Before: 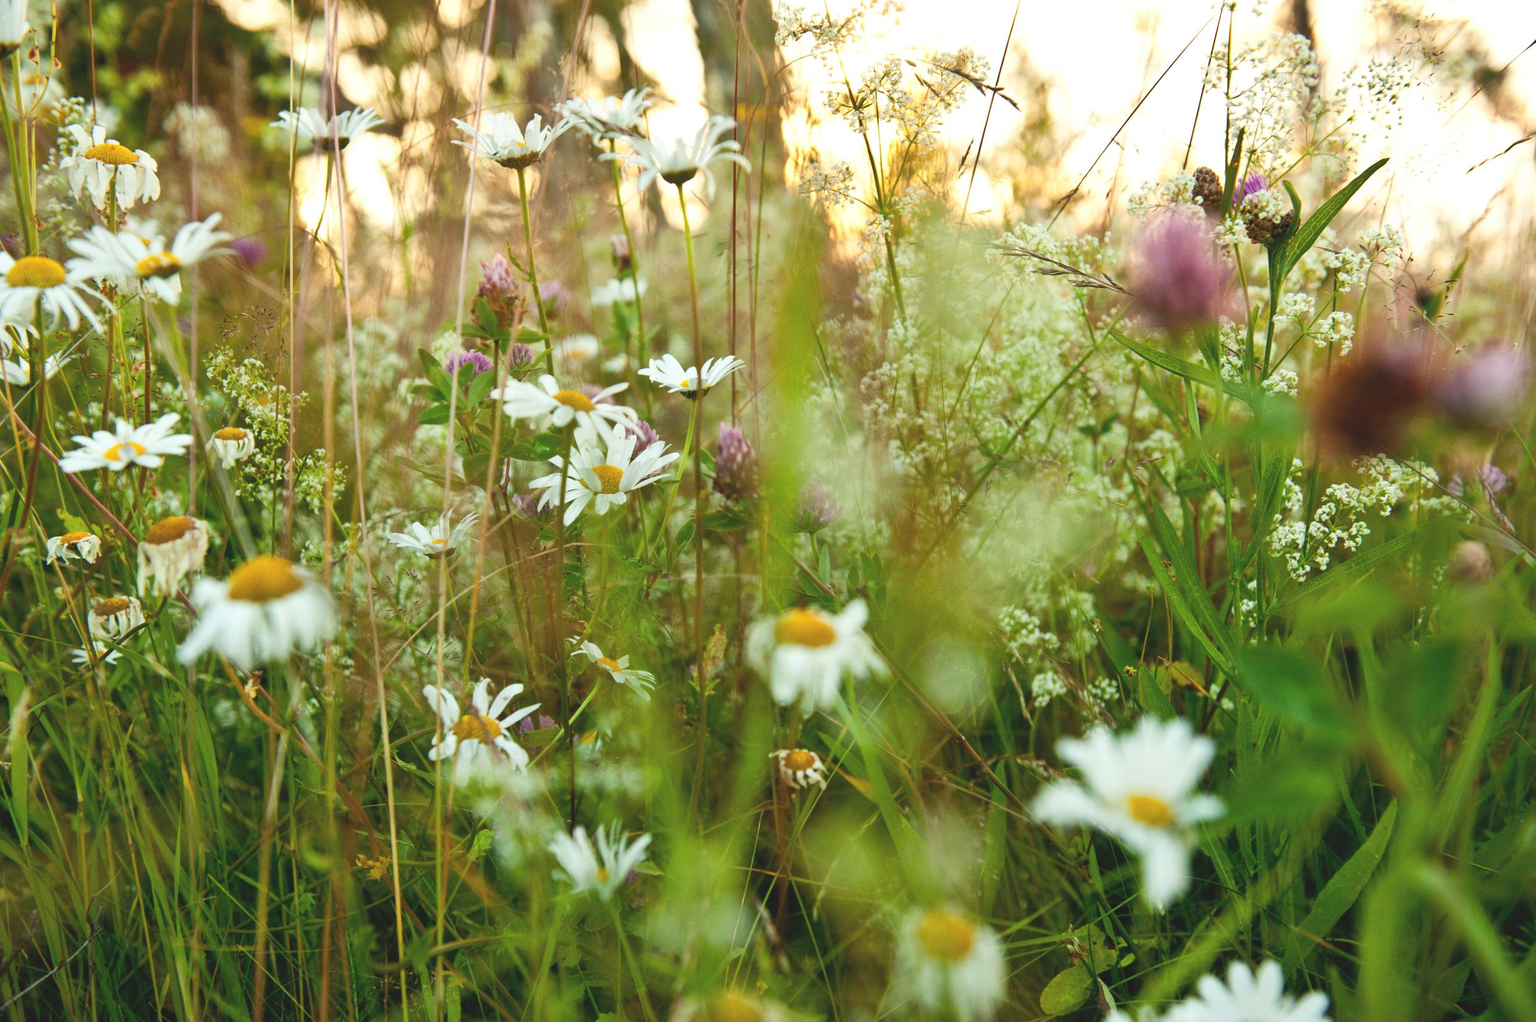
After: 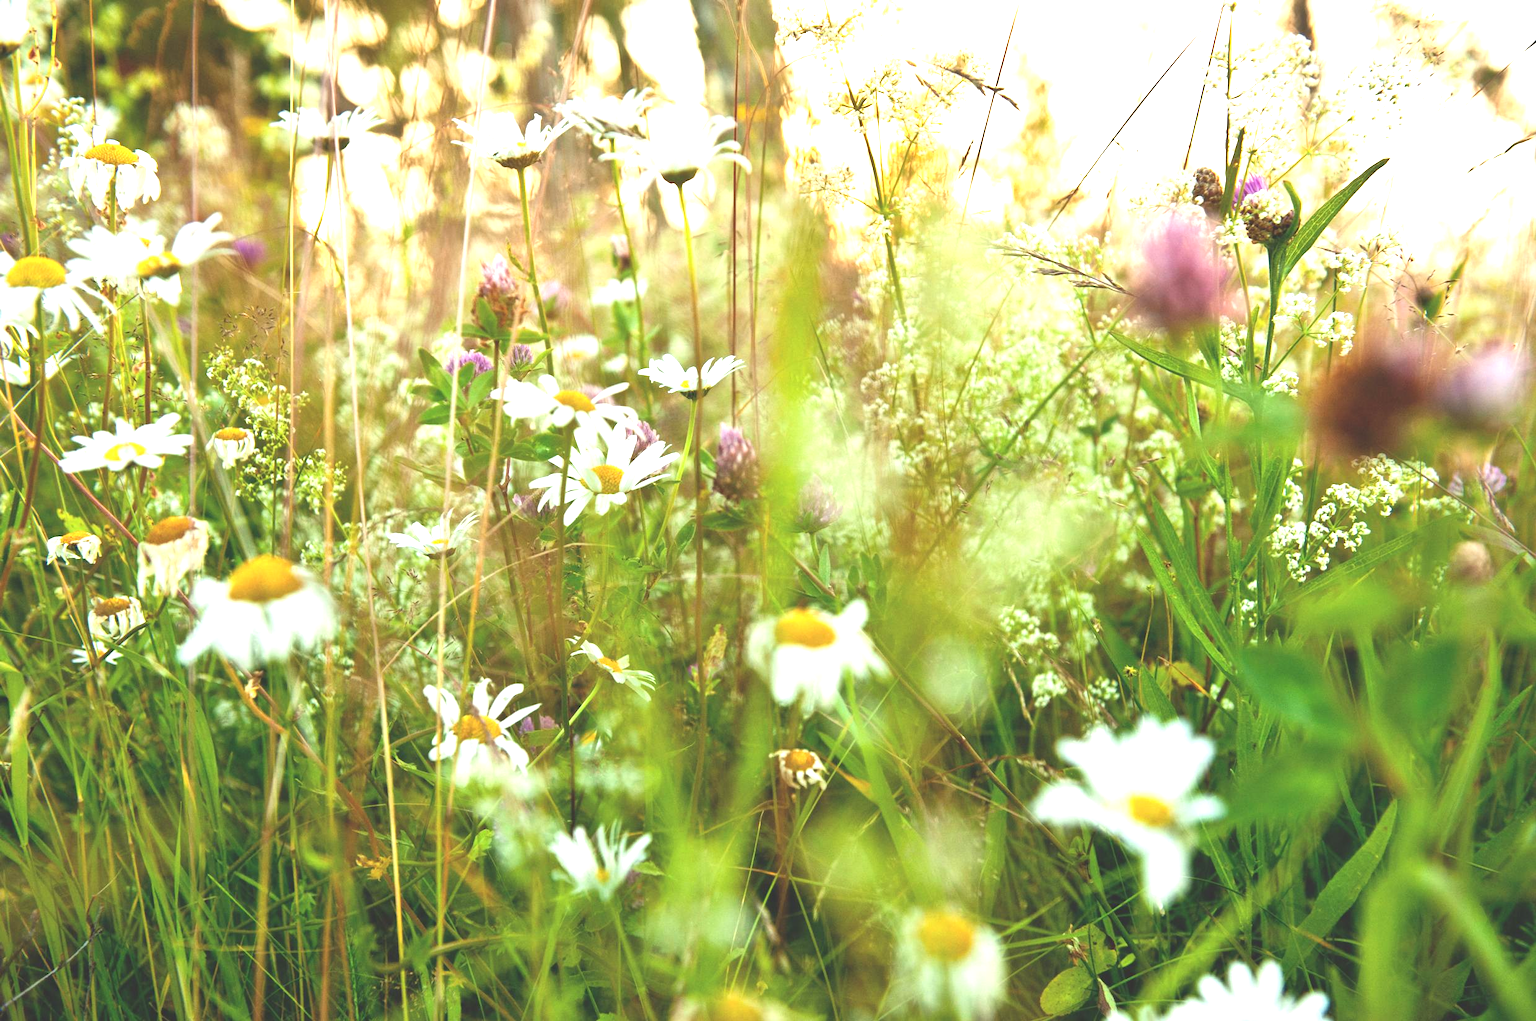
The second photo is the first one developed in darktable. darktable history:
exposure: black level correction -0.005, exposure 1.002 EV, compensate highlight preservation false
white balance: emerald 1
